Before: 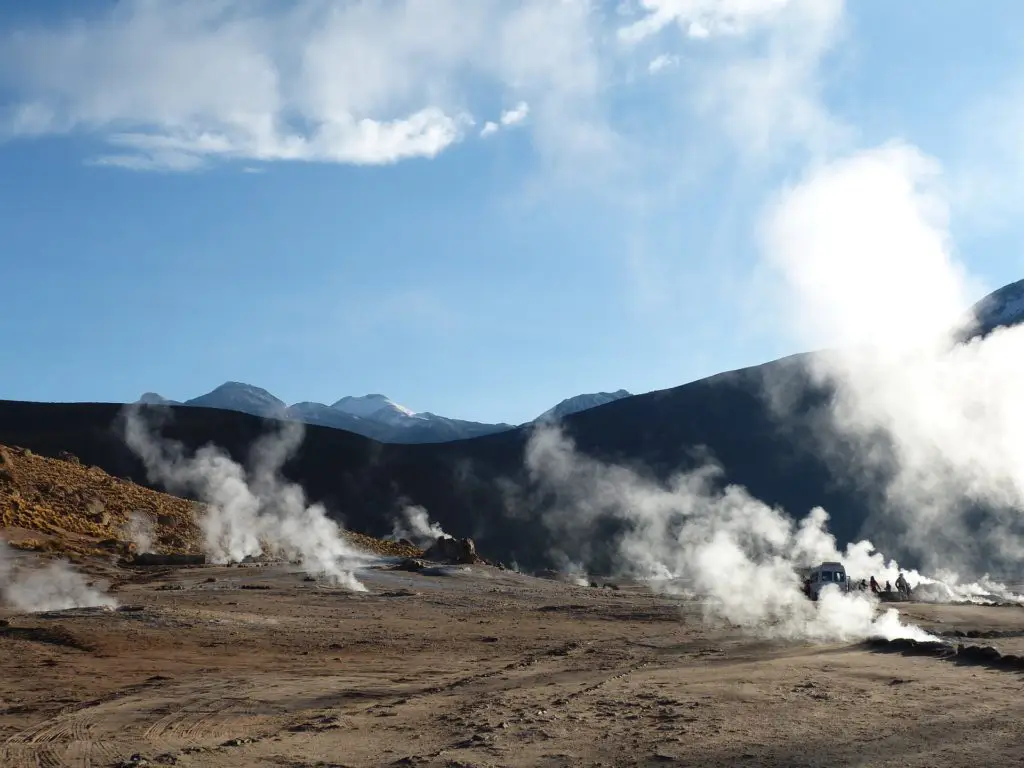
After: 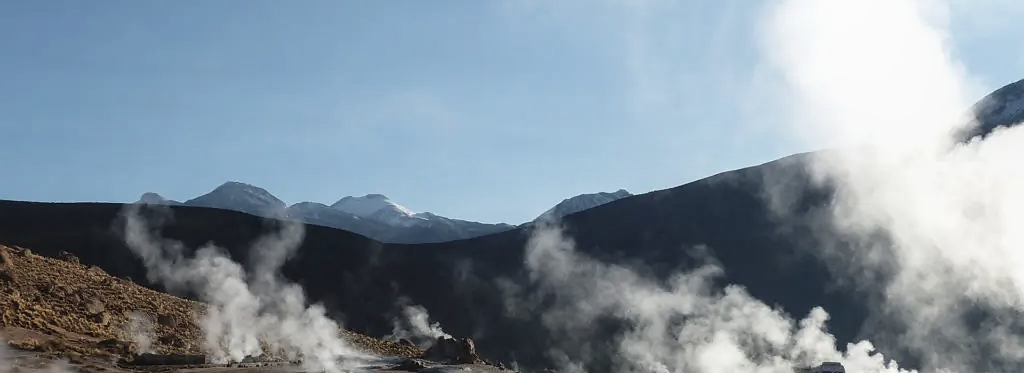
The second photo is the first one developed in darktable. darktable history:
contrast brightness saturation: contrast -0.044, saturation -0.394
contrast equalizer: octaves 7, y [[0.6 ×6], [0.55 ×6], [0 ×6], [0 ×6], [0 ×6]], mix -0.288
local contrast: on, module defaults
crop and rotate: top 26.136%, bottom 25.282%
velvia: on, module defaults
sharpen: radius 1, threshold 0.998
